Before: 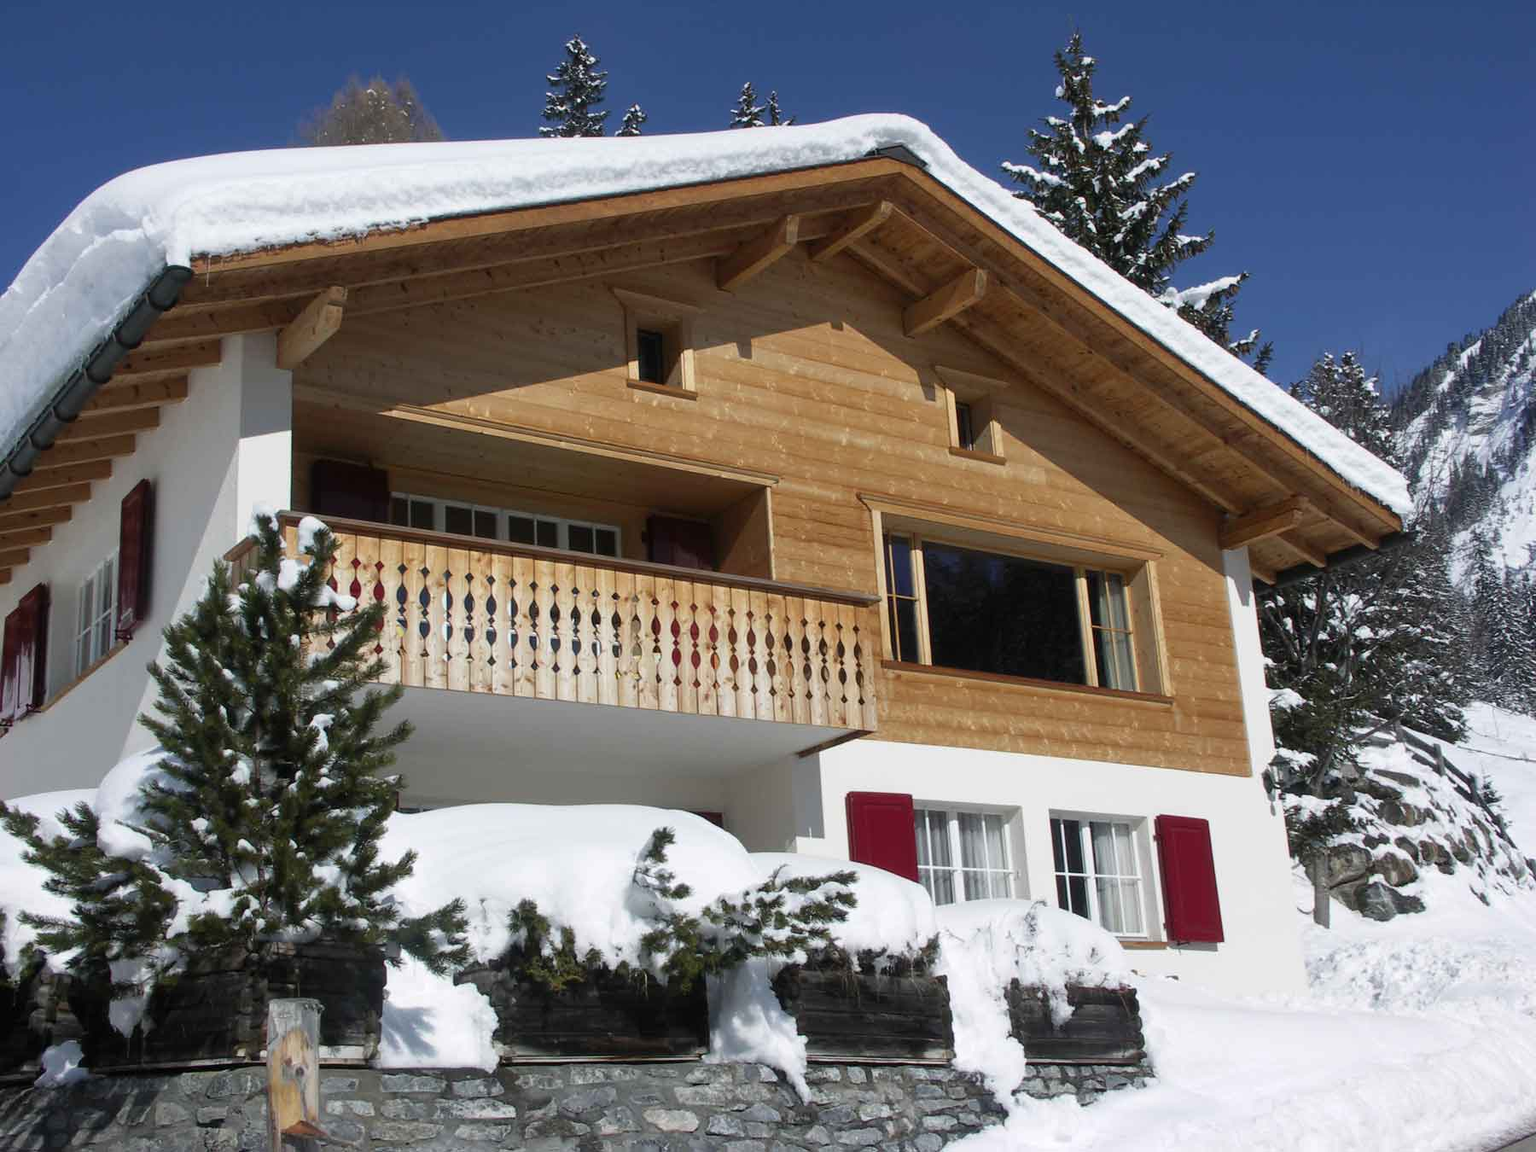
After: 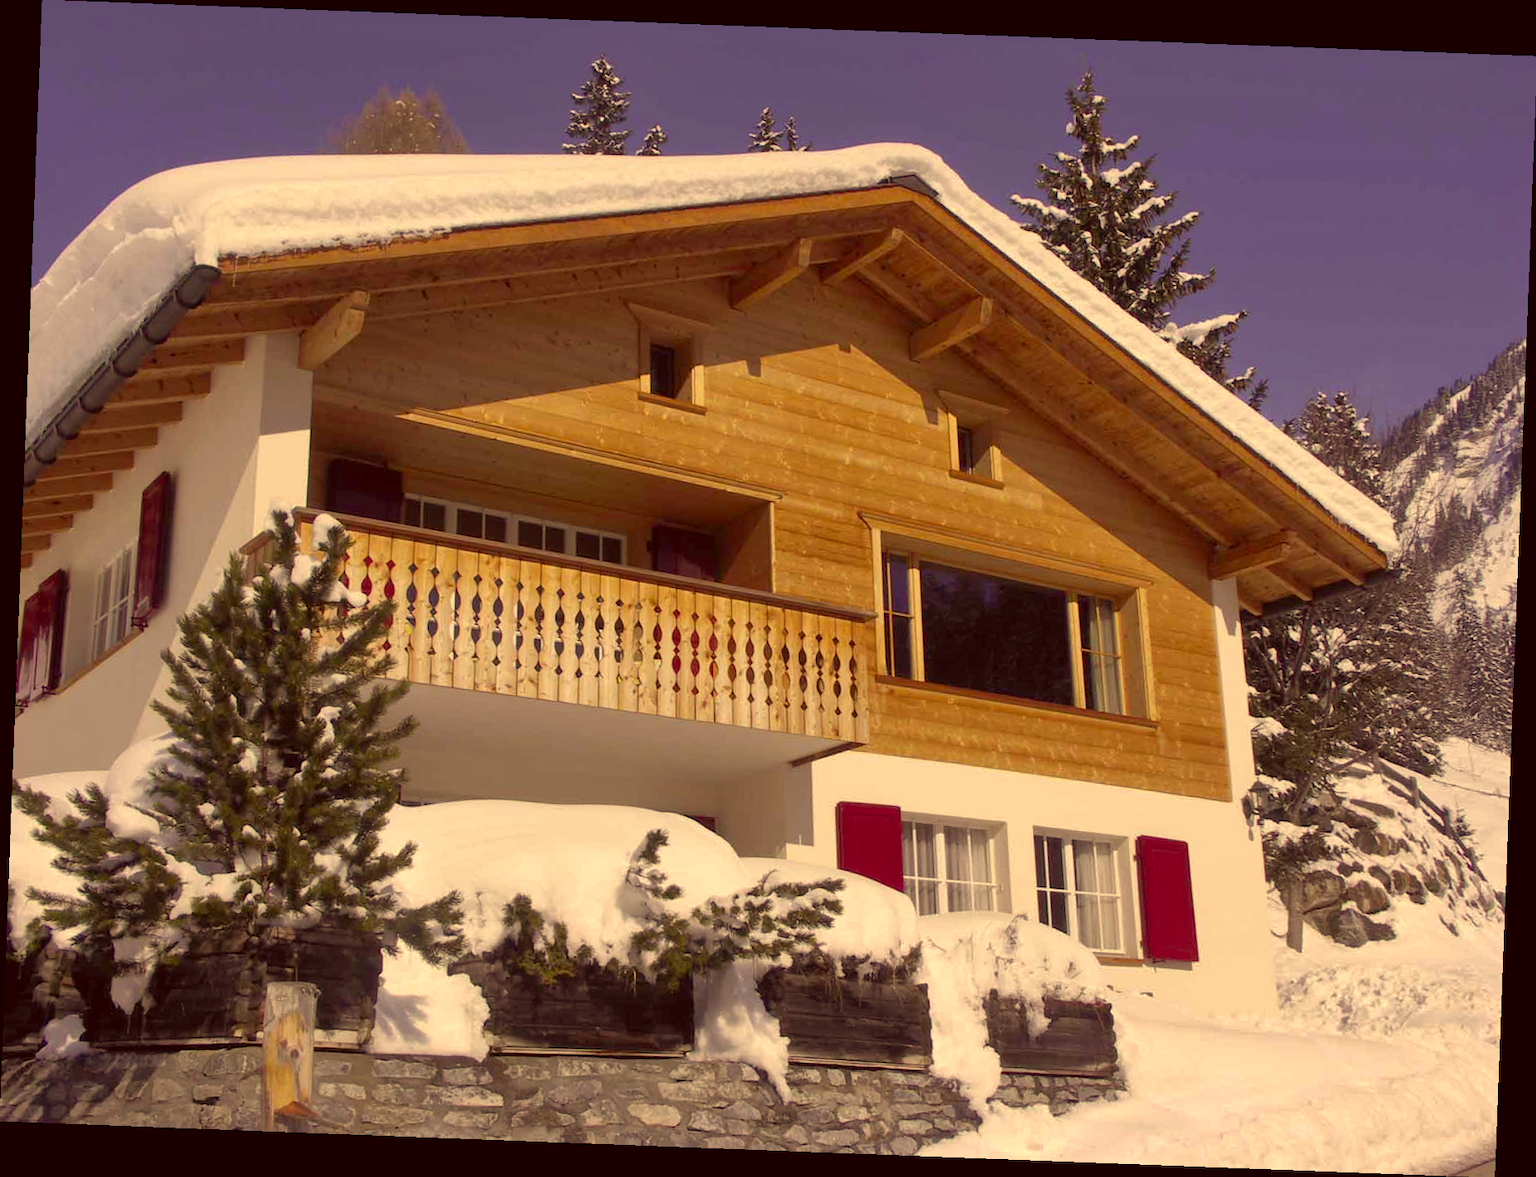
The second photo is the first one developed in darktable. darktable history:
color zones: curves: ch0 [(0.25, 0.5) (0.423, 0.5) (0.443, 0.5) (0.521, 0.756) (0.568, 0.5) (0.576, 0.5) (0.75, 0.5)]; ch1 [(0.25, 0.5) (0.423, 0.5) (0.443, 0.5) (0.539, 0.873) (0.624, 0.565) (0.631, 0.5) (0.75, 0.5)]
color correction: highlights a* 10.12, highlights b* 39.04, shadows a* 14.62, shadows b* 3.37
shadows and highlights: on, module defaults
rotate and perspective: rotation 2.17°, automatic cropping off
